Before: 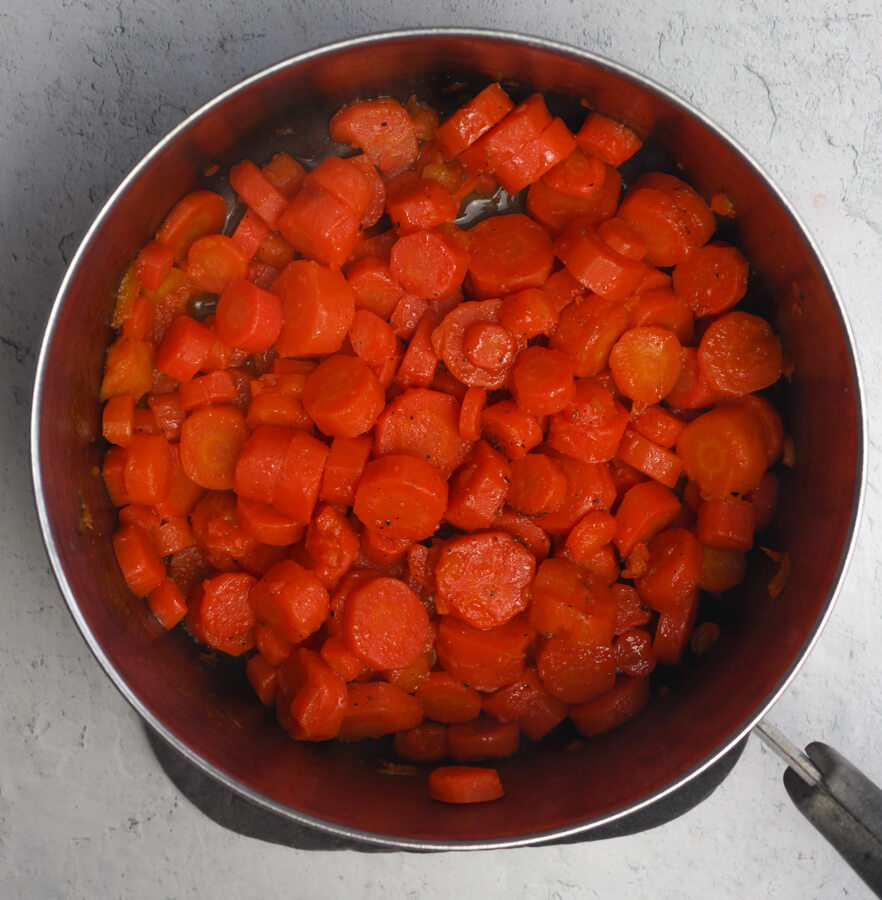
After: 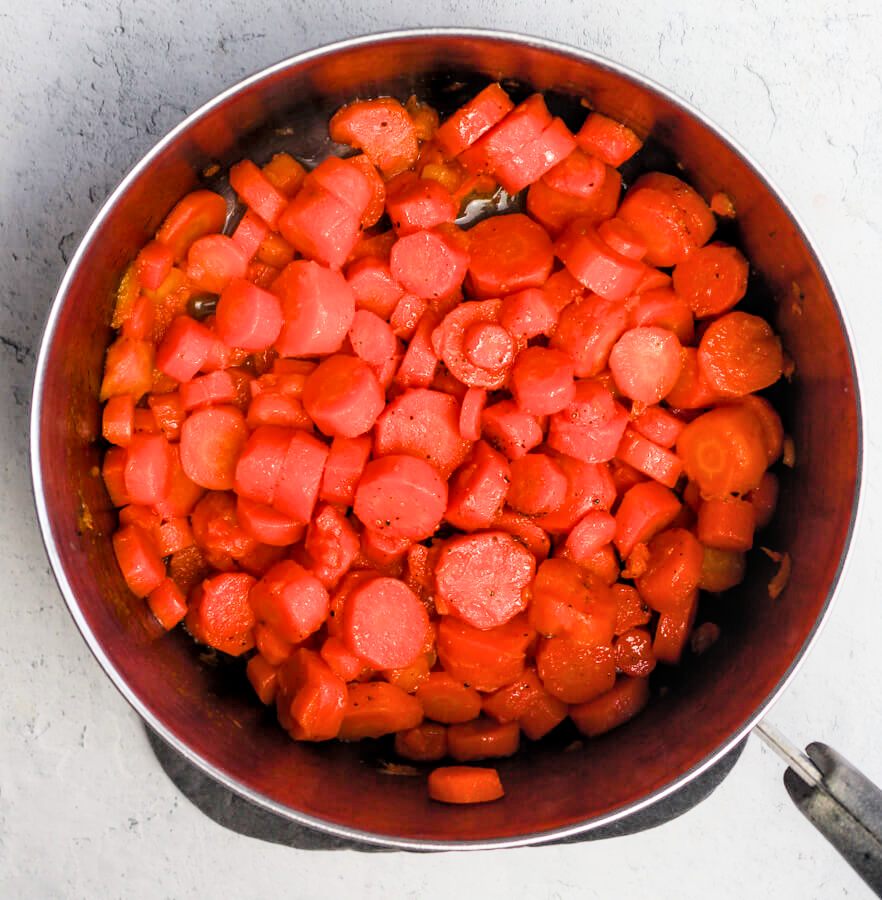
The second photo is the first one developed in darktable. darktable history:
local contrast: on, module defaults
exposure: black level correction 0, exposure 1.3 EV, compensate exposure bias true, compensate highlight preservation false
filmic rgb: black relative exposure -5 EV, hardness 2.88, contrast 1.3, highlights saturation mix -35%
color balance rgb: perceptual saturation grading › global saturation 20%, global vibrance 20%
